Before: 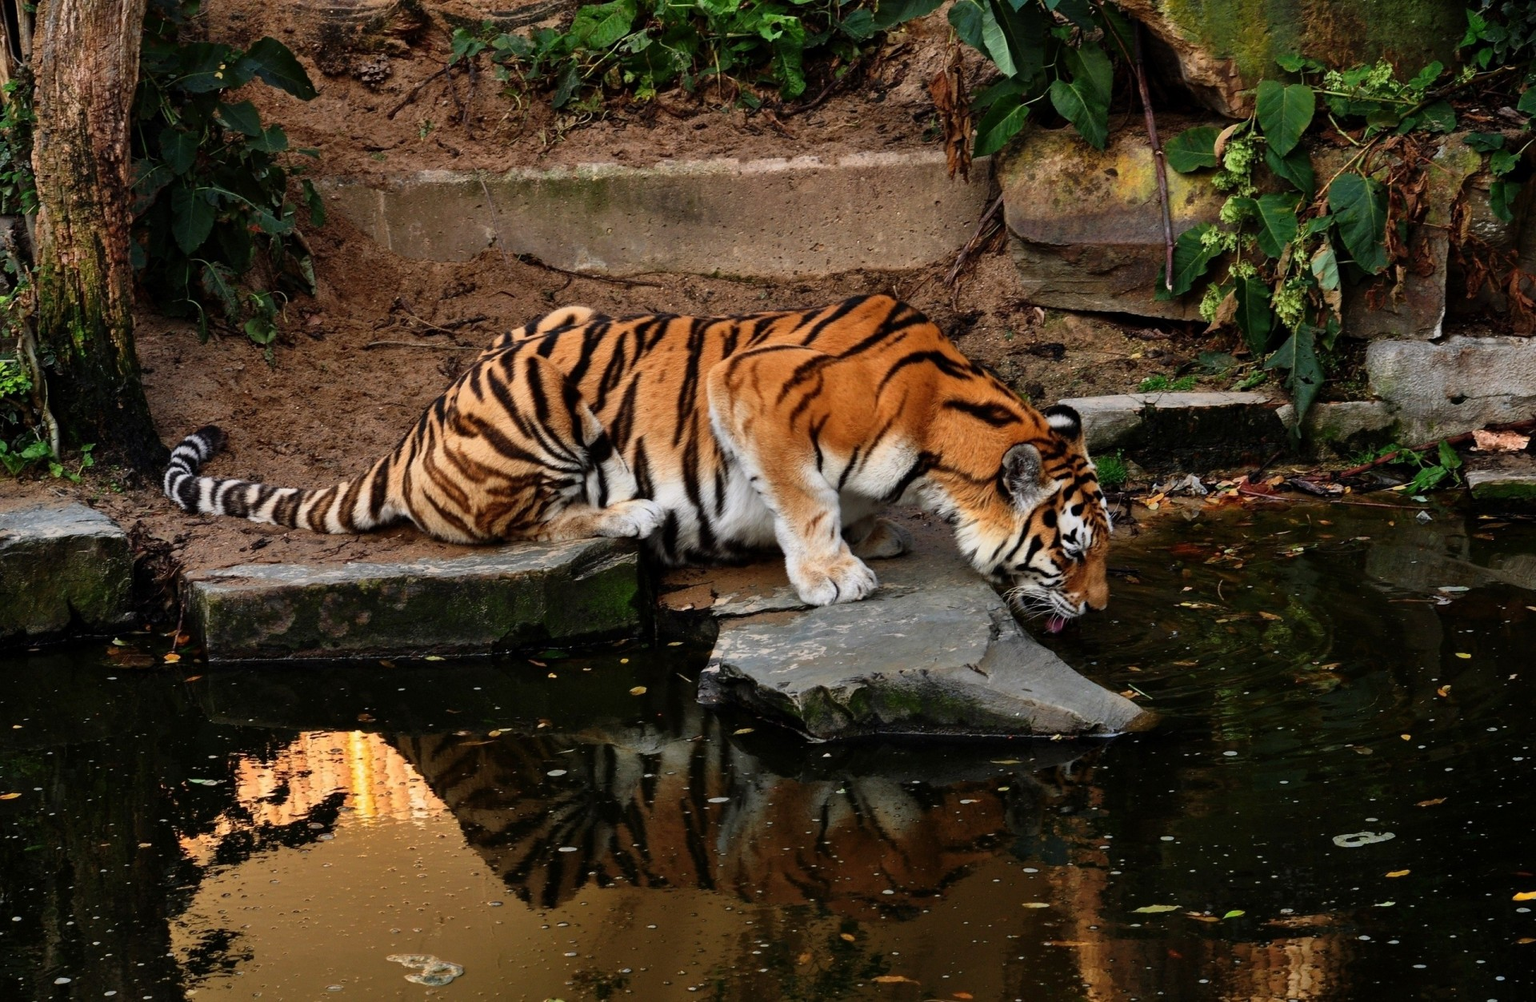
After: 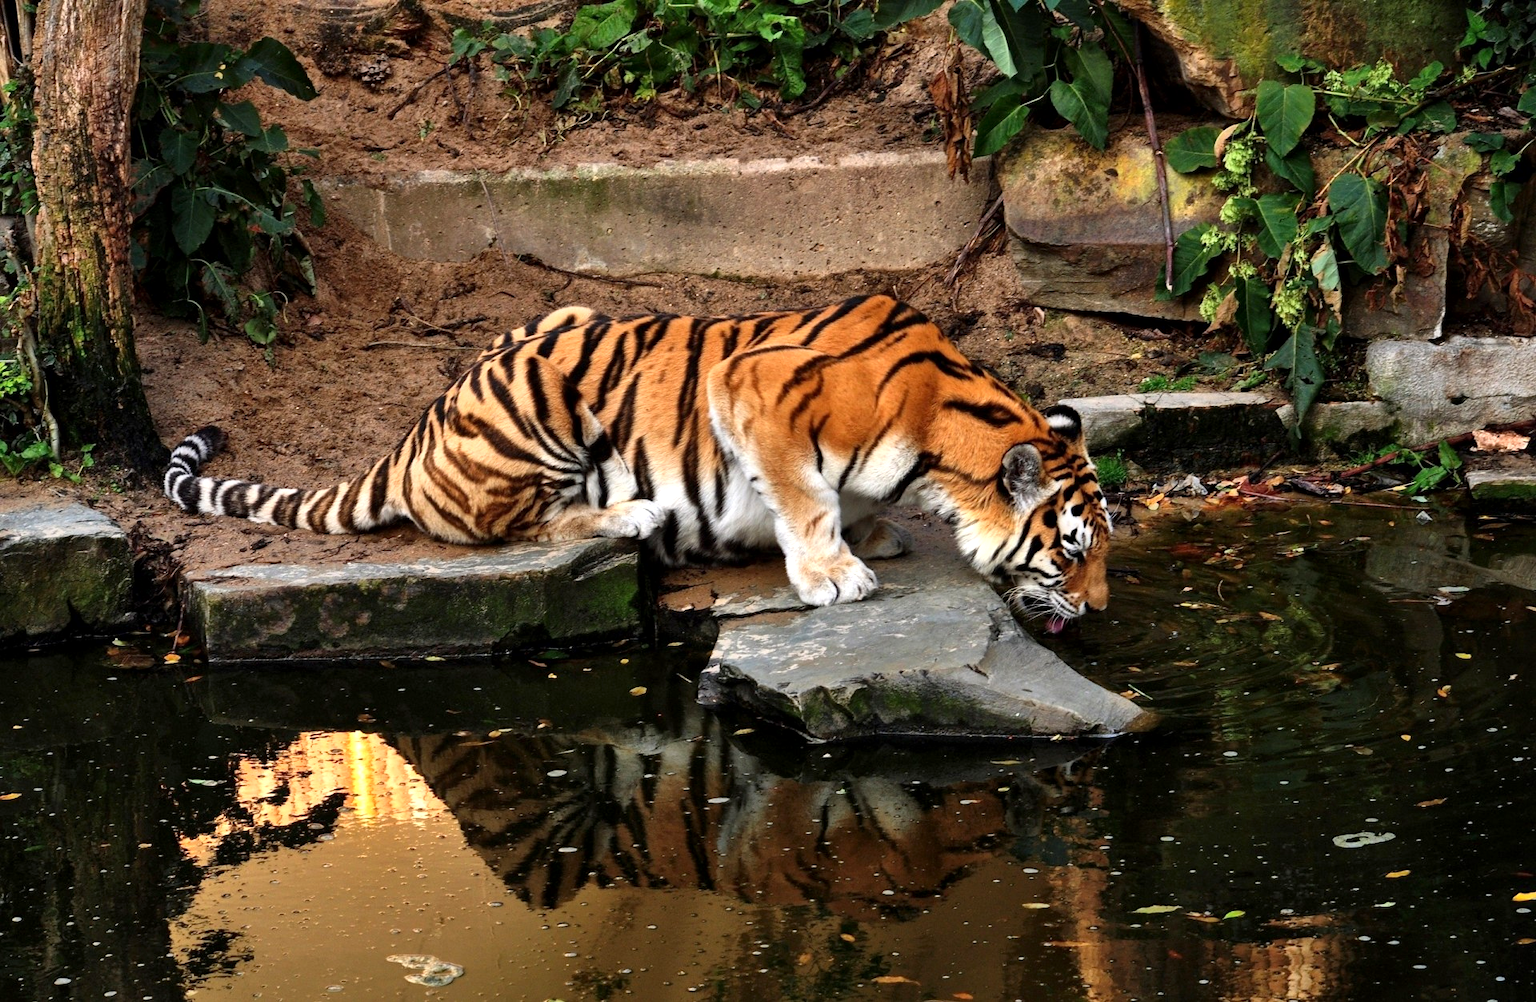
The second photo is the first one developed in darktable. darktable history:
local contrast: mode bilateral grid, contrast 20, coarseness 50, detail 120%, midtone range 0.2
exposure: exposure 0.574 EV, compensate highlight preservation false
